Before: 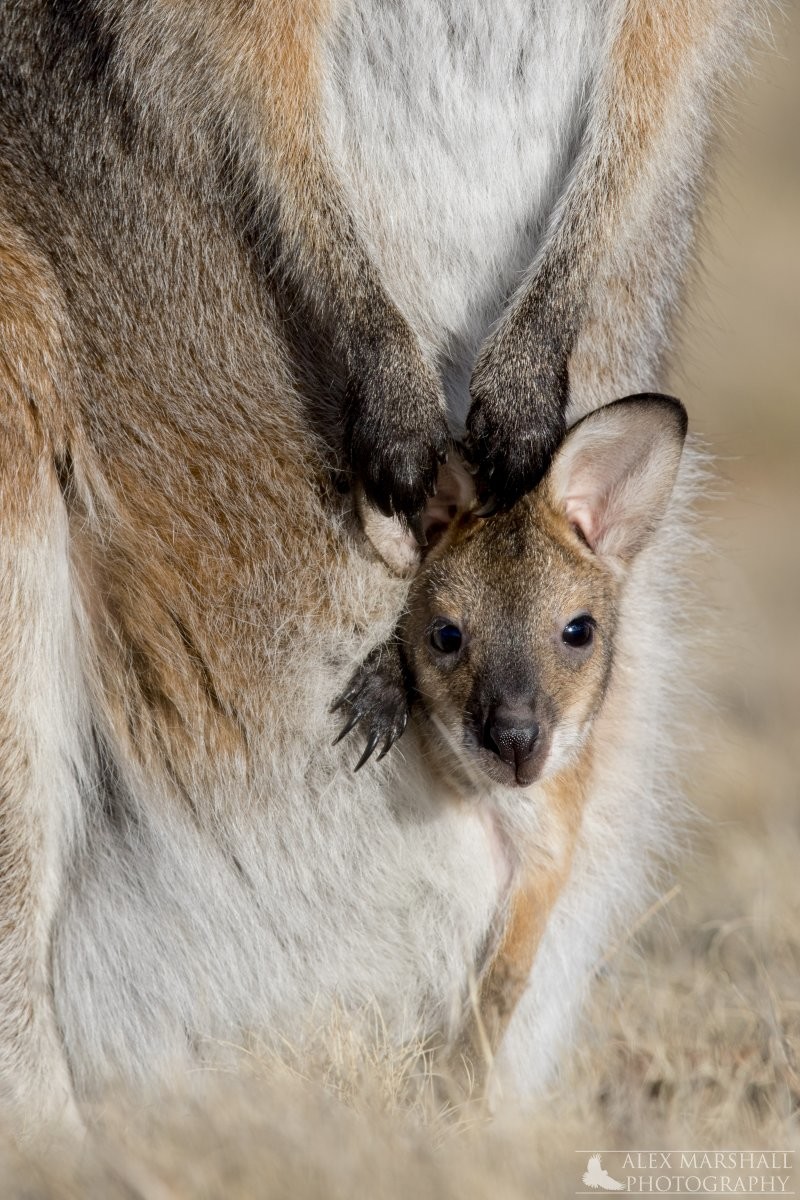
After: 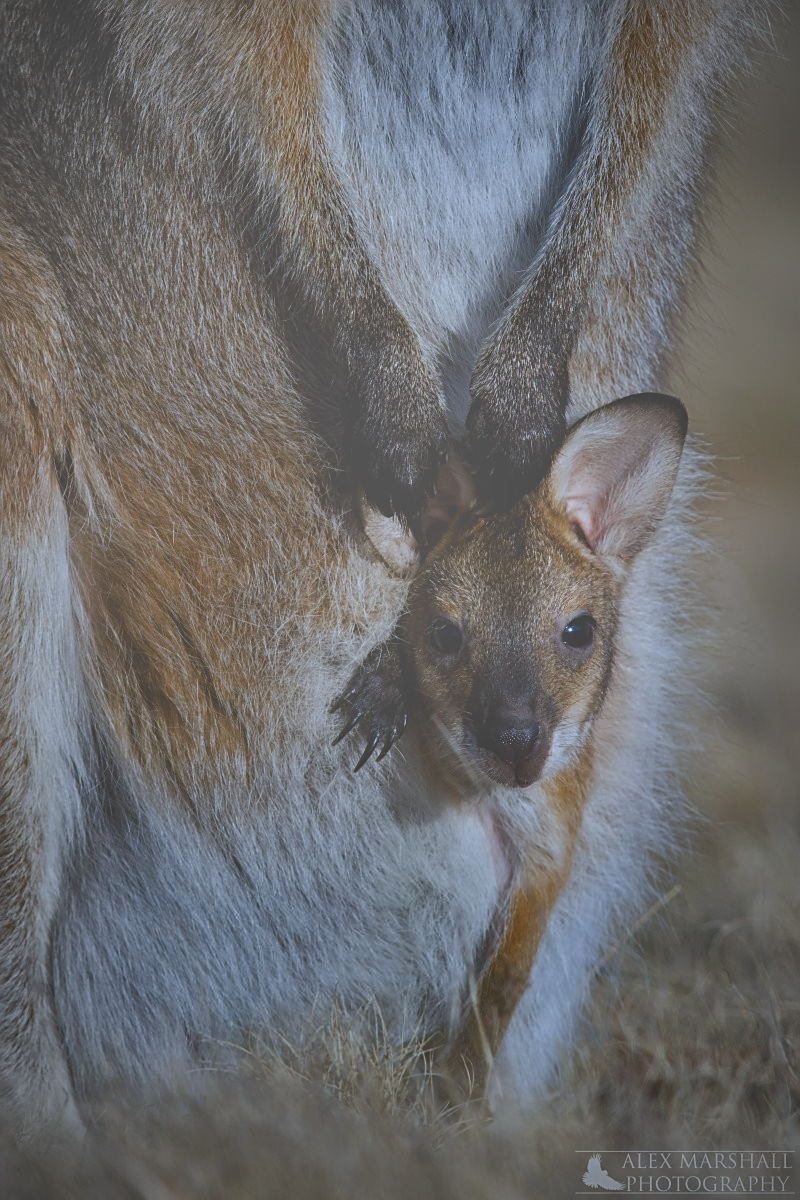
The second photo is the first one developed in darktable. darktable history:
contrast brightness saturation: contrast -0.19, saturation 0.19
shadows and highlights: radius 123.98, shadows 100, white point adjustment -3, highlights -100, highlights color adjustment 89.84%, soften with gaussian
white balance: red 0.931, blue 1.11
vignetting: fall-off radius 60%, automatic ratio true
exposure: black level correction -0.087, compensate highlight preservation false
base curve: exposure shift 0, preserve colors none
sharpen: on, module defaults
